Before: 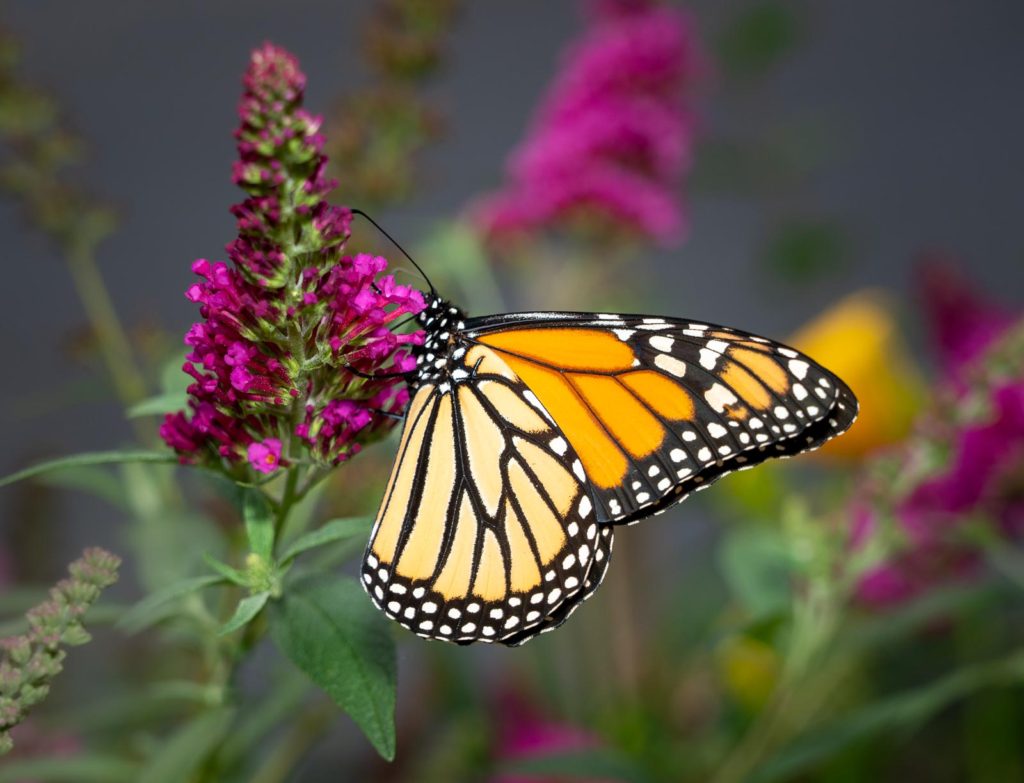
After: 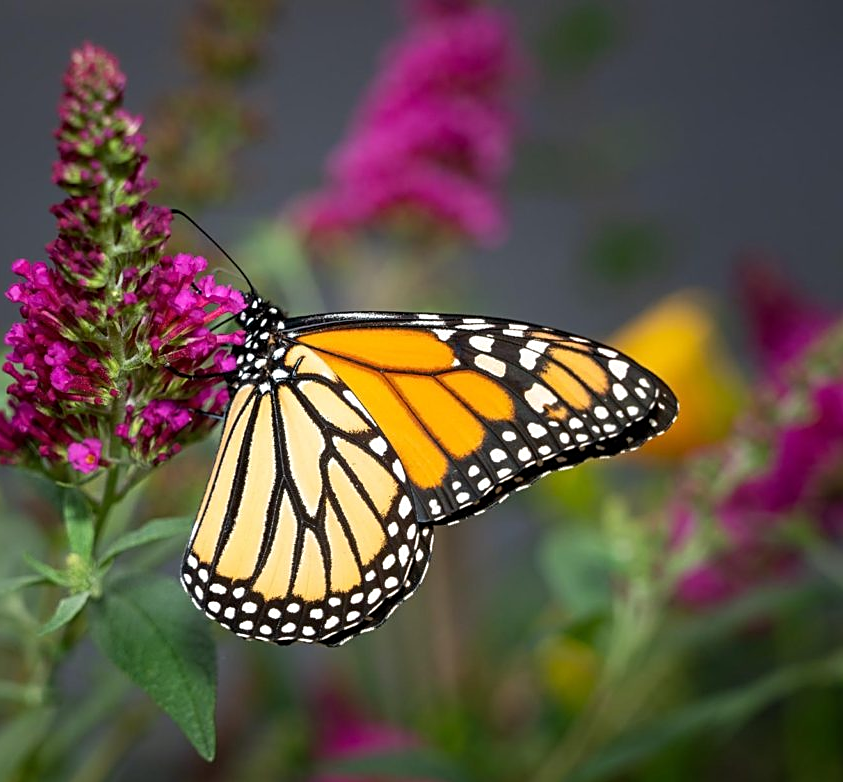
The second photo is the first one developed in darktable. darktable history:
sharpen: on, module defaults
crop: left 17.582%, bottom 0.031%
